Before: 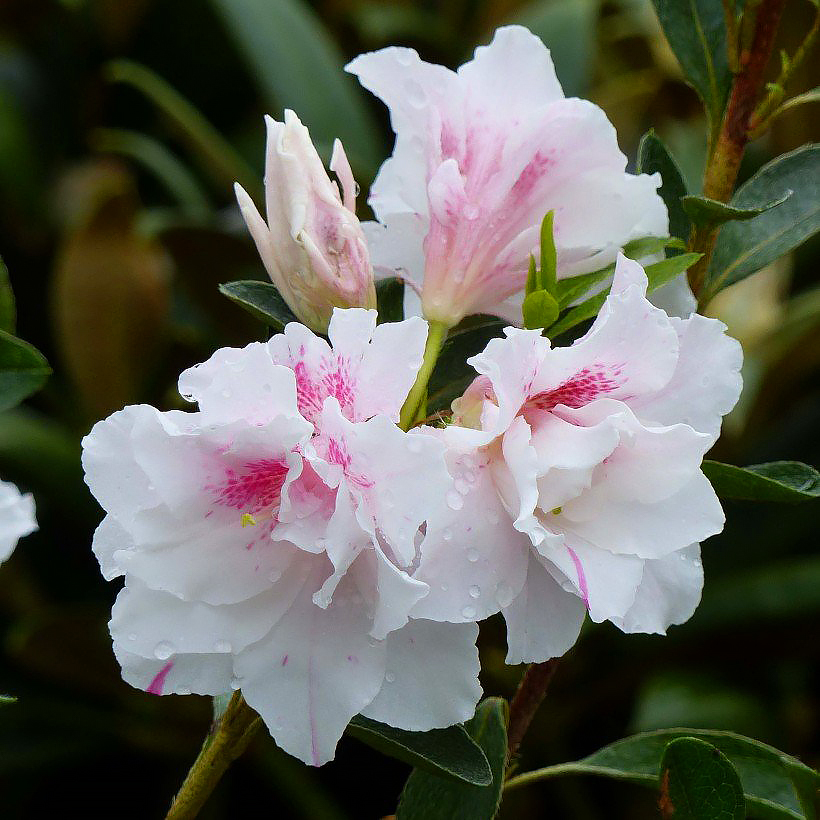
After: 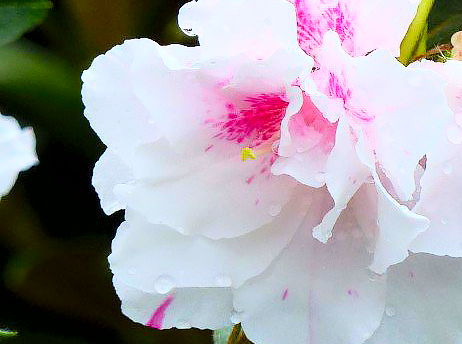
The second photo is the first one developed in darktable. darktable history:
exposure: black level correction 0.002, exposure 0.148 EV, compensate exposure bias true, compensate highlight preservation false
crop: top 44.735%, right 43.642%, bottom 13.197%
contrast brightness saturation: contrast 0.241, brightness 0.252, saturation 0.379
